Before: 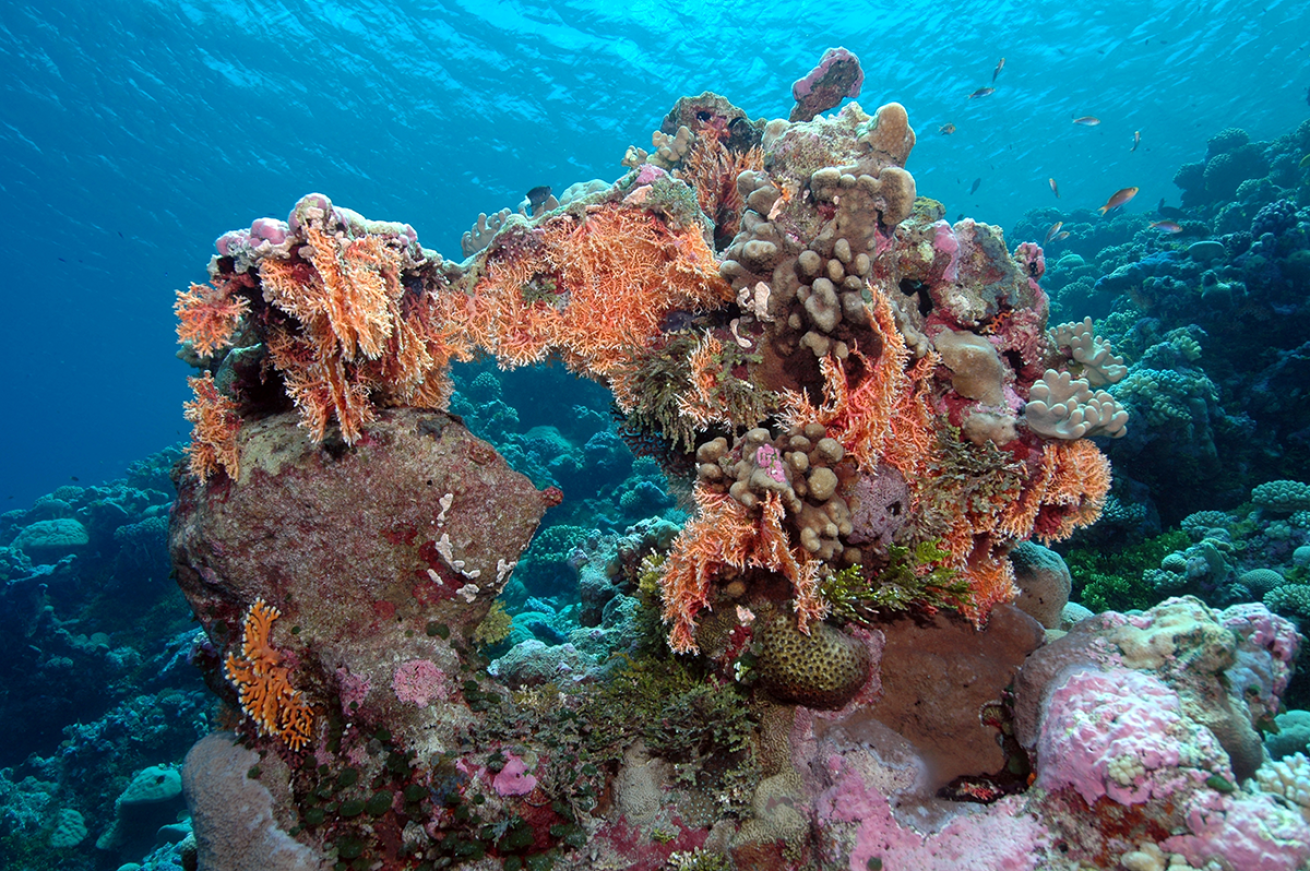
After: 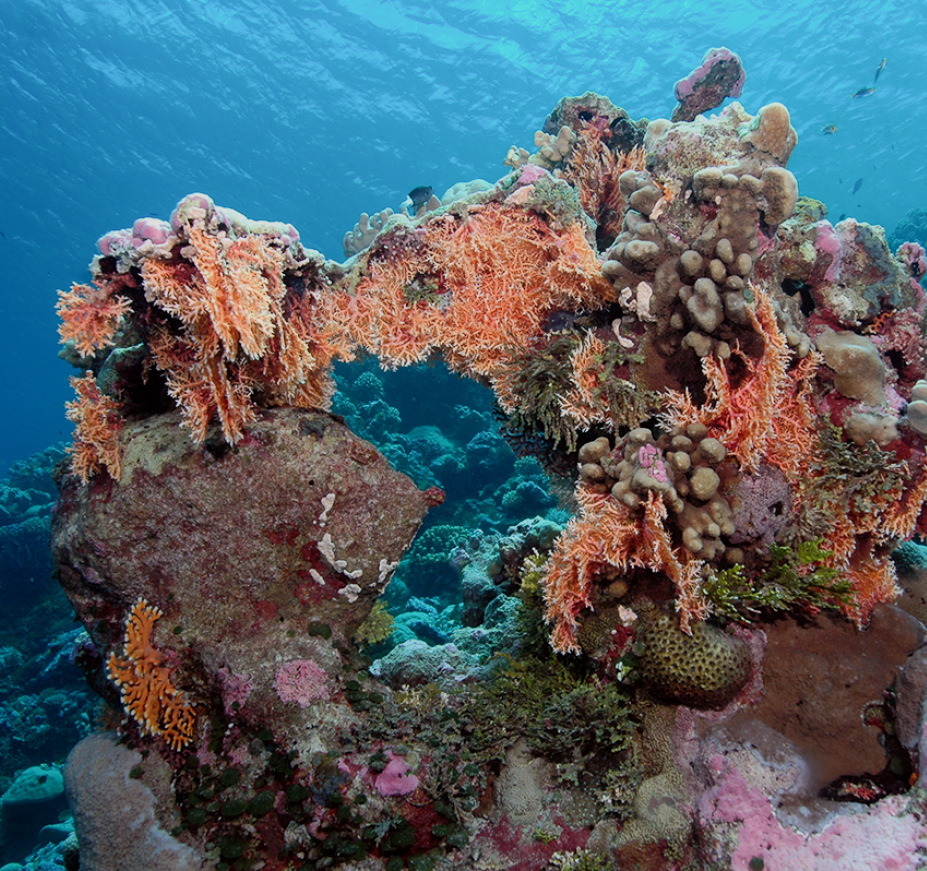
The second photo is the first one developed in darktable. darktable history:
crop and rotate: left 9.061%, right 20.142%
tone equalizer: -8 EV -0.001 EV, -7 EV 0.001 EV, -6 EV -0.002 EV, -5 EV -0.003 EV, -4 EV -0.062 EV, -3 EV -0.222 EV, -2 EV -0.267 EV, -1 EV 0.105 EV, +0 EV 0.303 EV
filmic rgb: black relative exposure -16 EV, white relative exposure 4.97 EV, hardness 6.25
